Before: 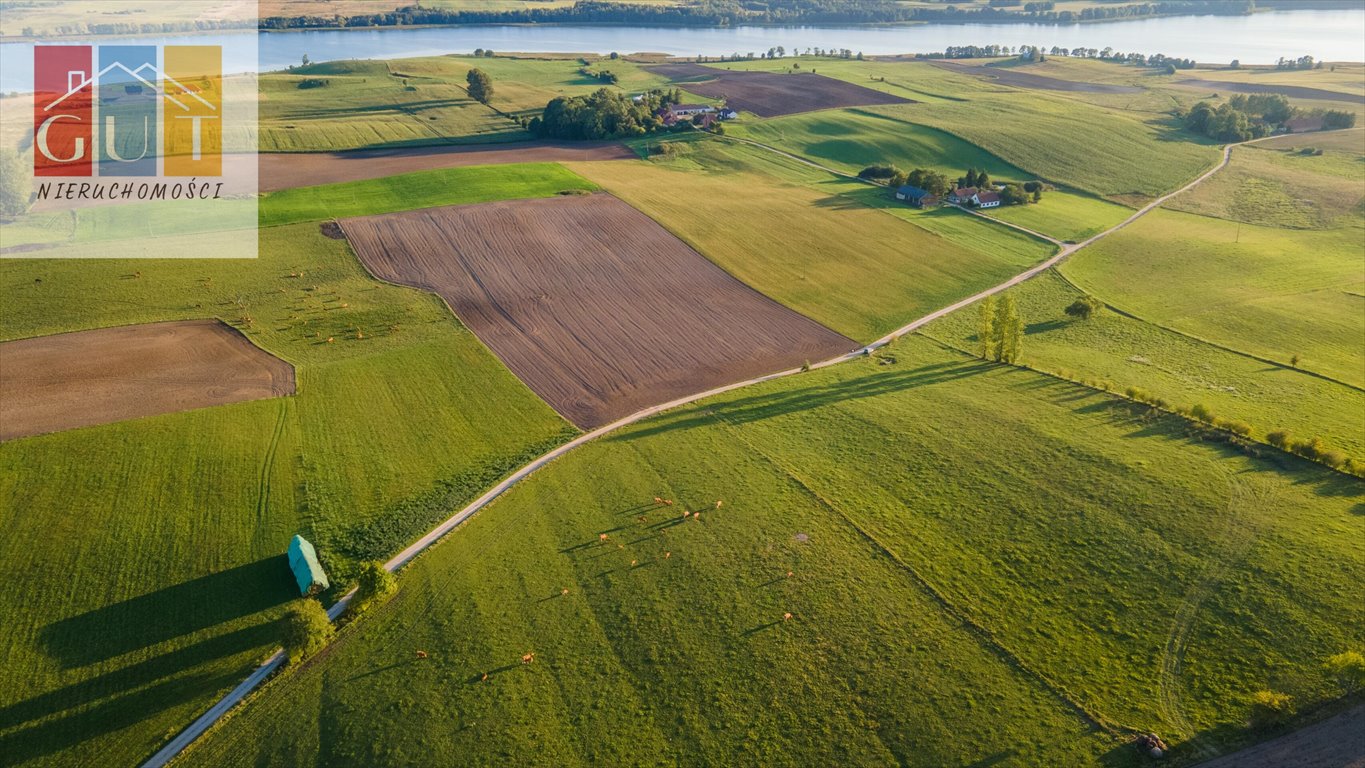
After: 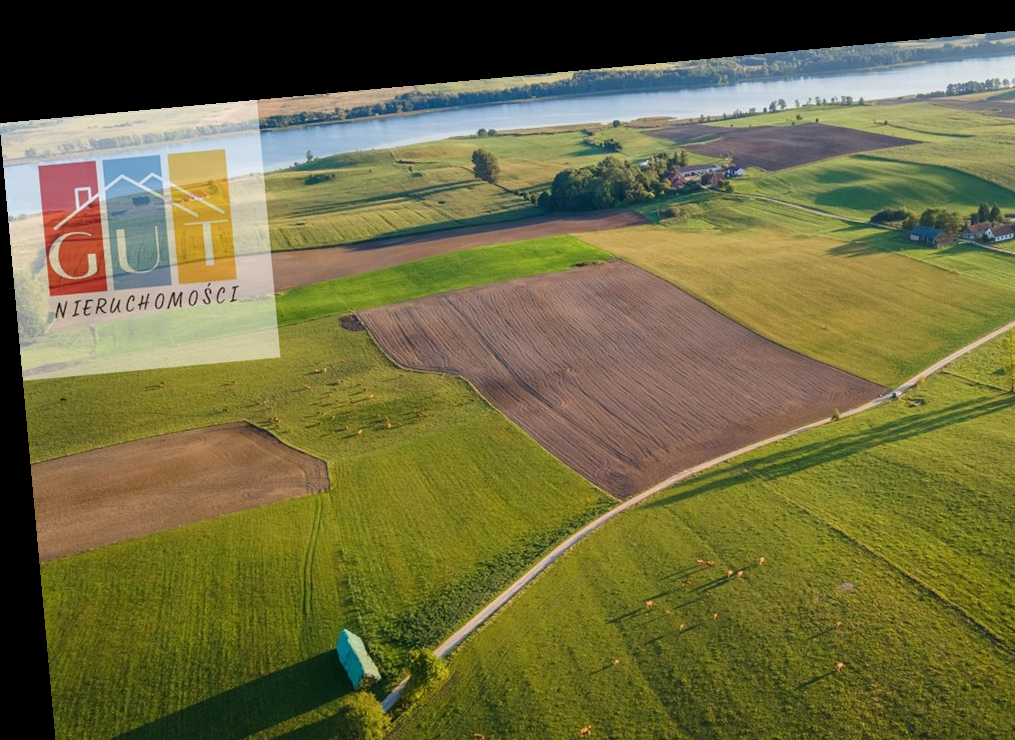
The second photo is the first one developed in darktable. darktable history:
crop: right 28.885%, bottom 16.626%
rotate and perspective: rotation -5.2°, automatic cropping off
